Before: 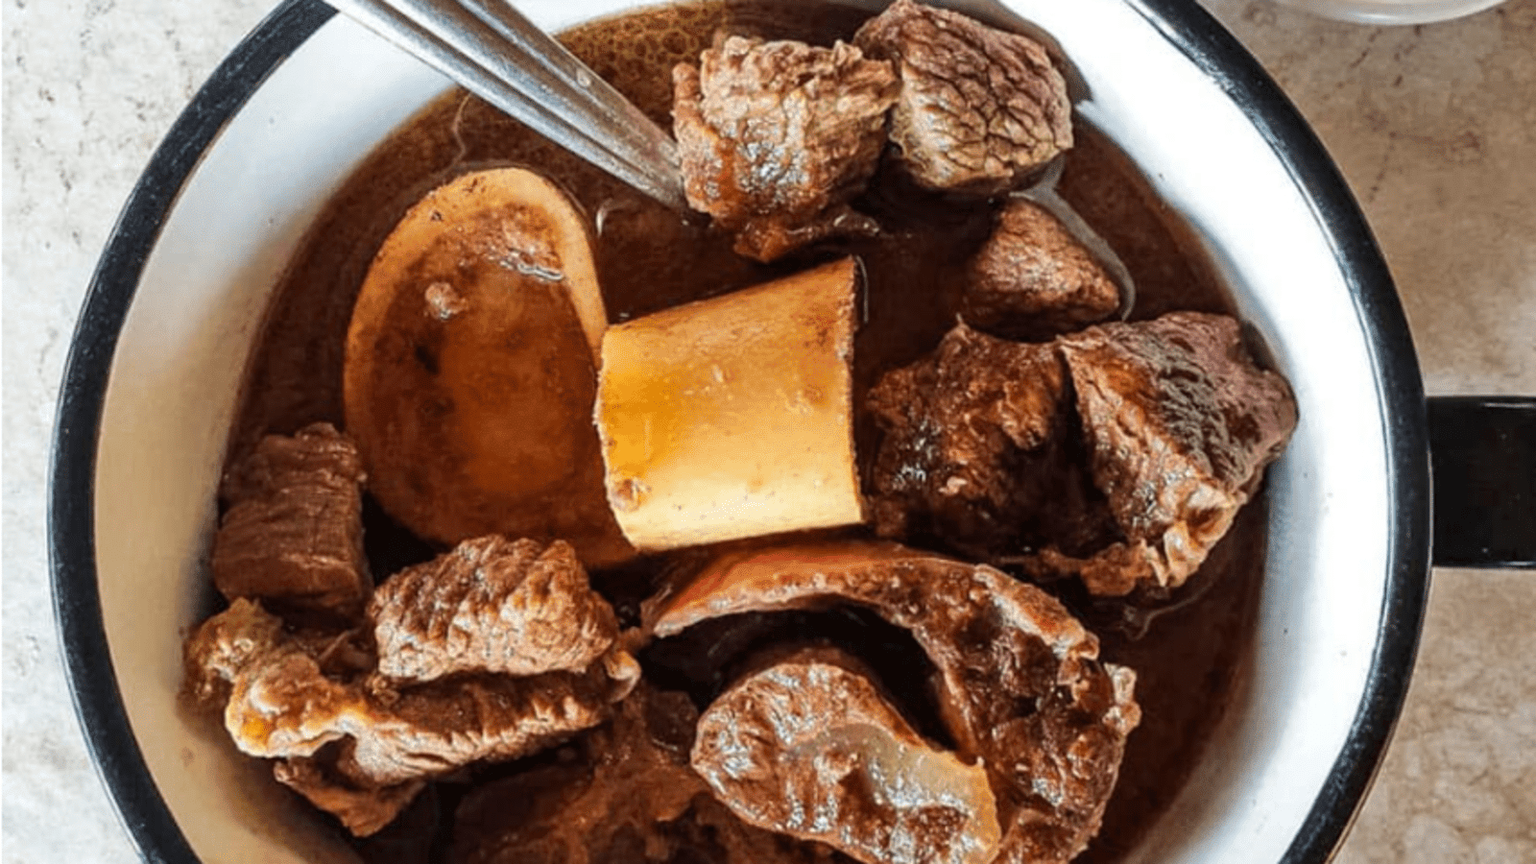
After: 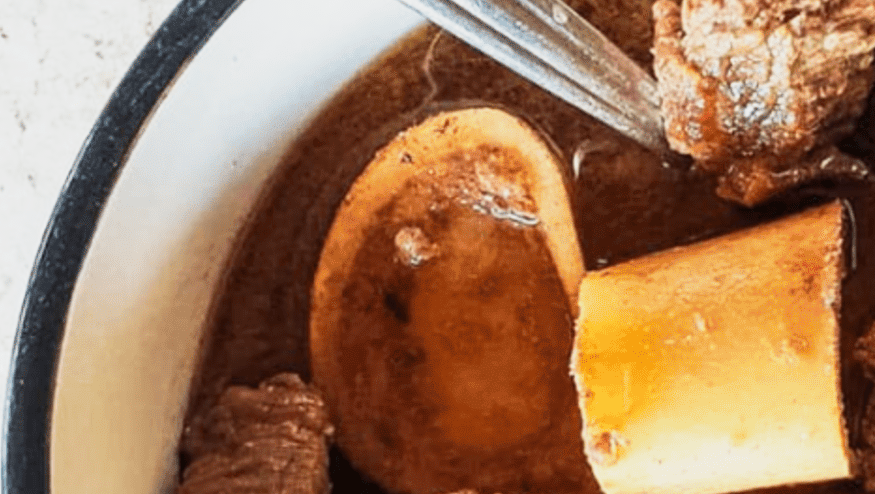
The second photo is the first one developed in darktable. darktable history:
base curve: curves: ch0 [(0, 0) (0.088, 0.125) (0.176, 0.251) (0.354, 0.501) (0.613, 0.749) (1, 0.877)], preserve colors none
crop and rotate: left 3.047%, top 7.509%, right 42.236%, bottom 37.598%
